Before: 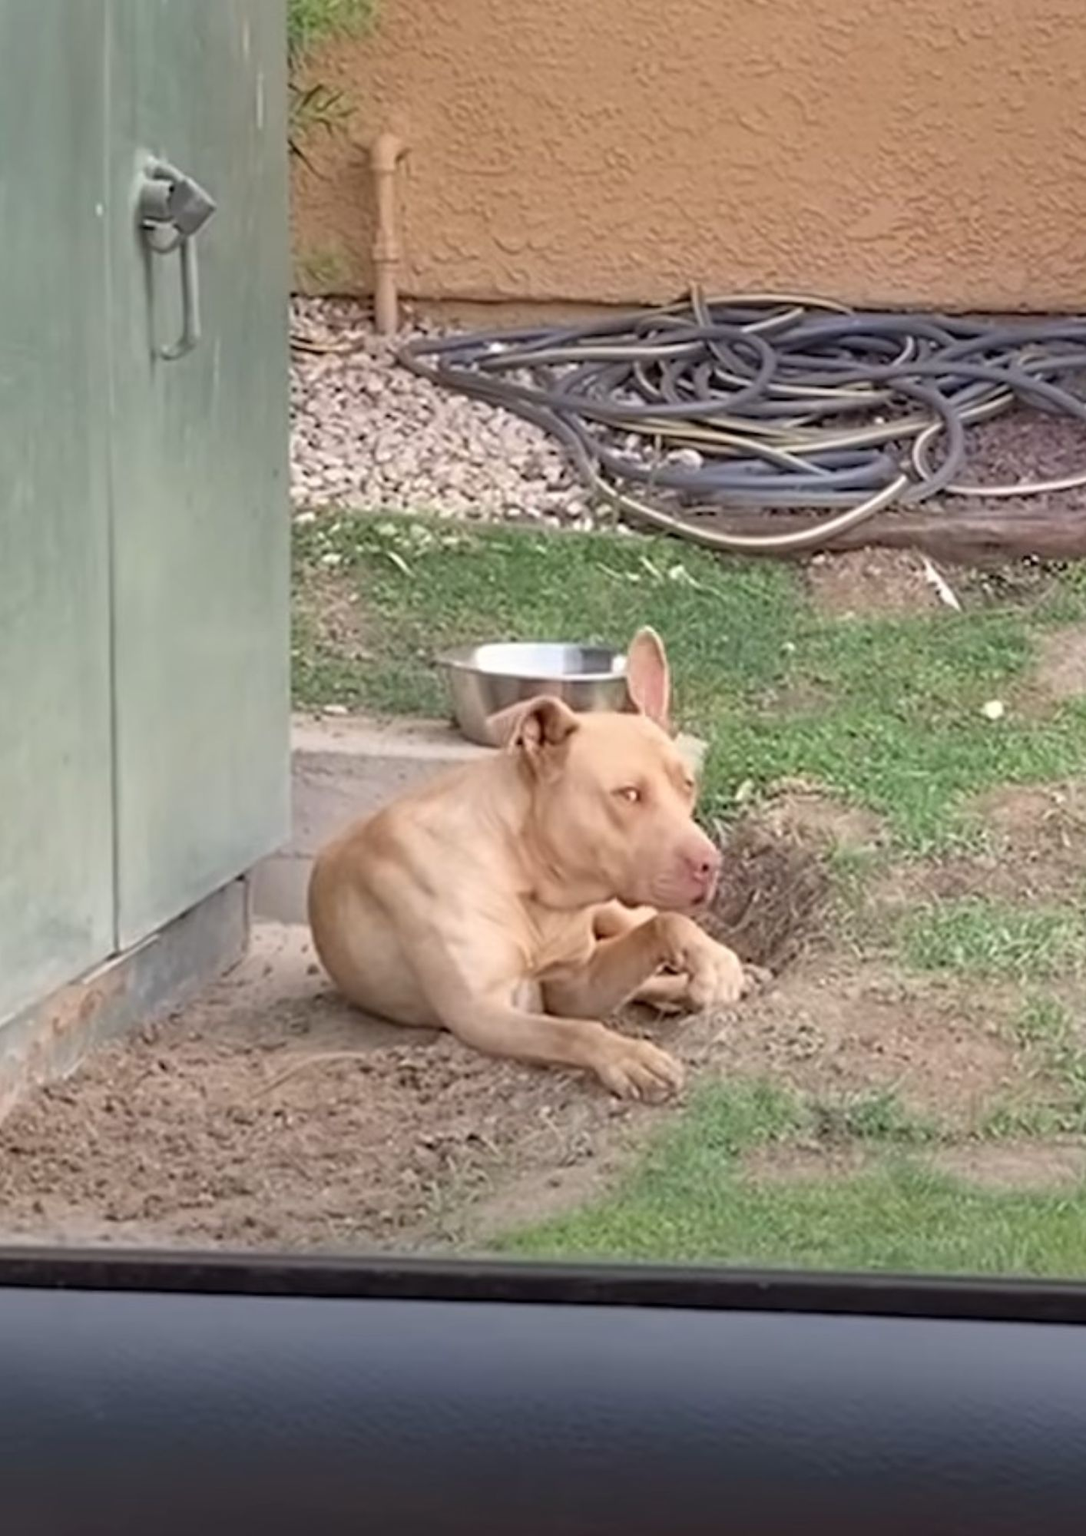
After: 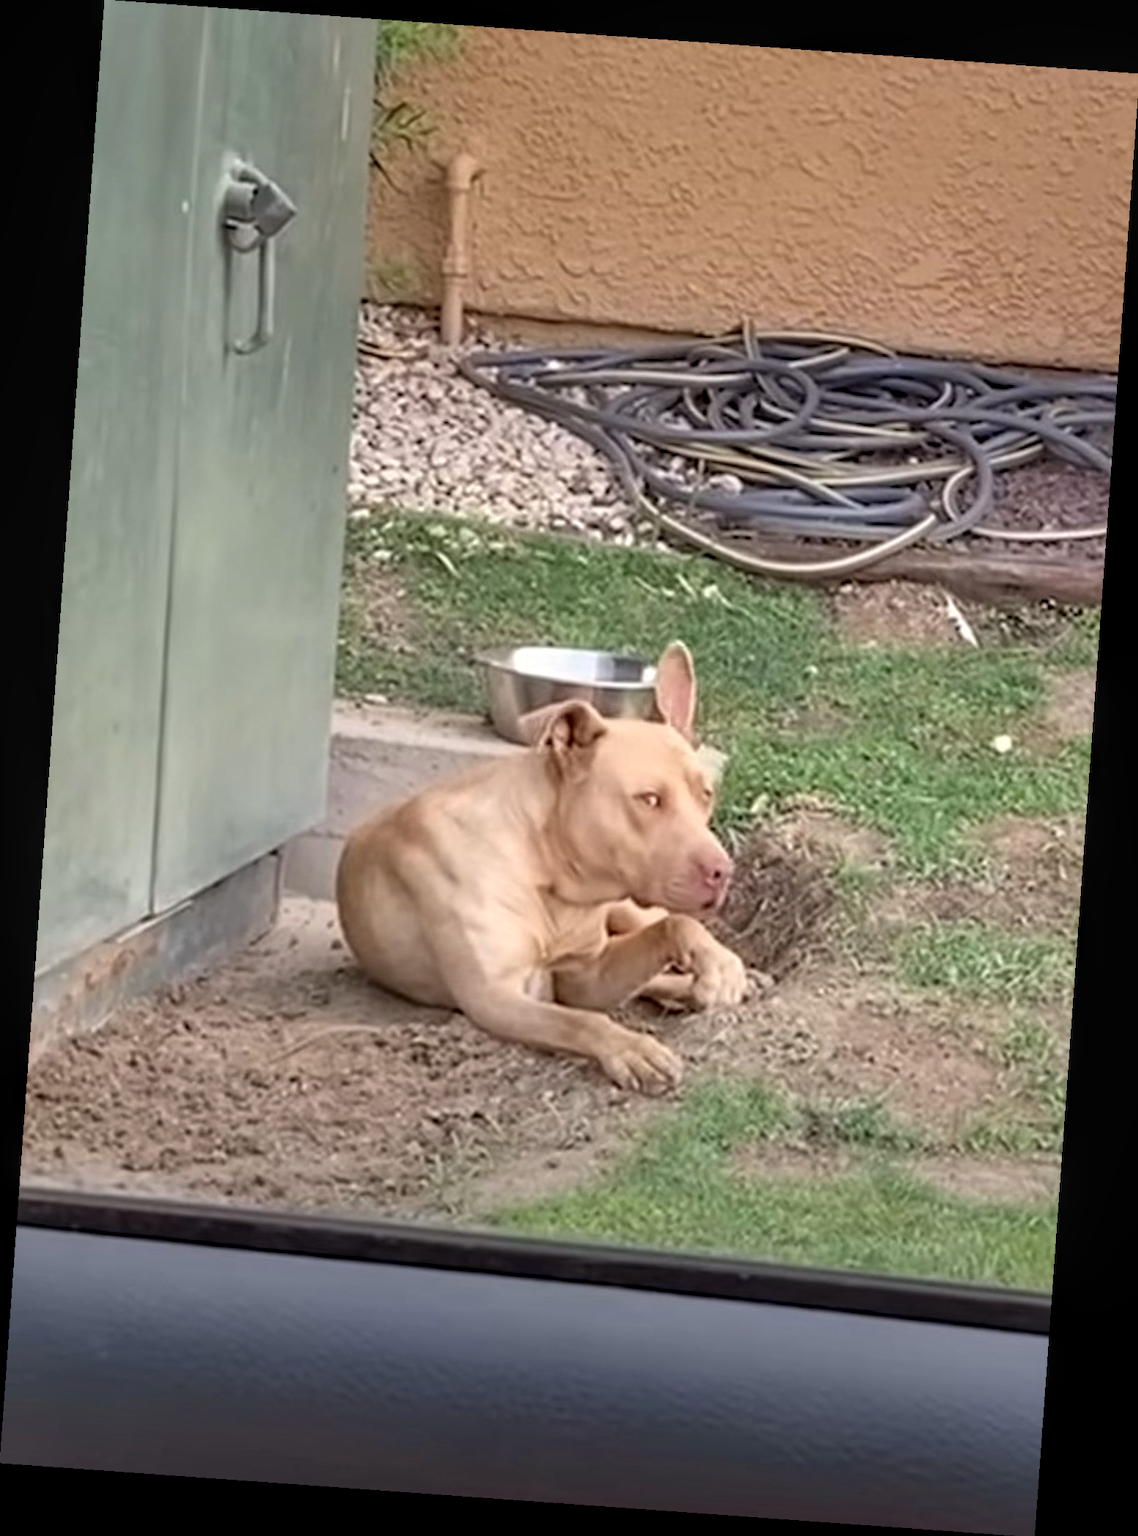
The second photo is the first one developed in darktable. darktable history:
local contrast: on, module defaults
rotate and perspective: rotation 4.1°, automatic cropping off
